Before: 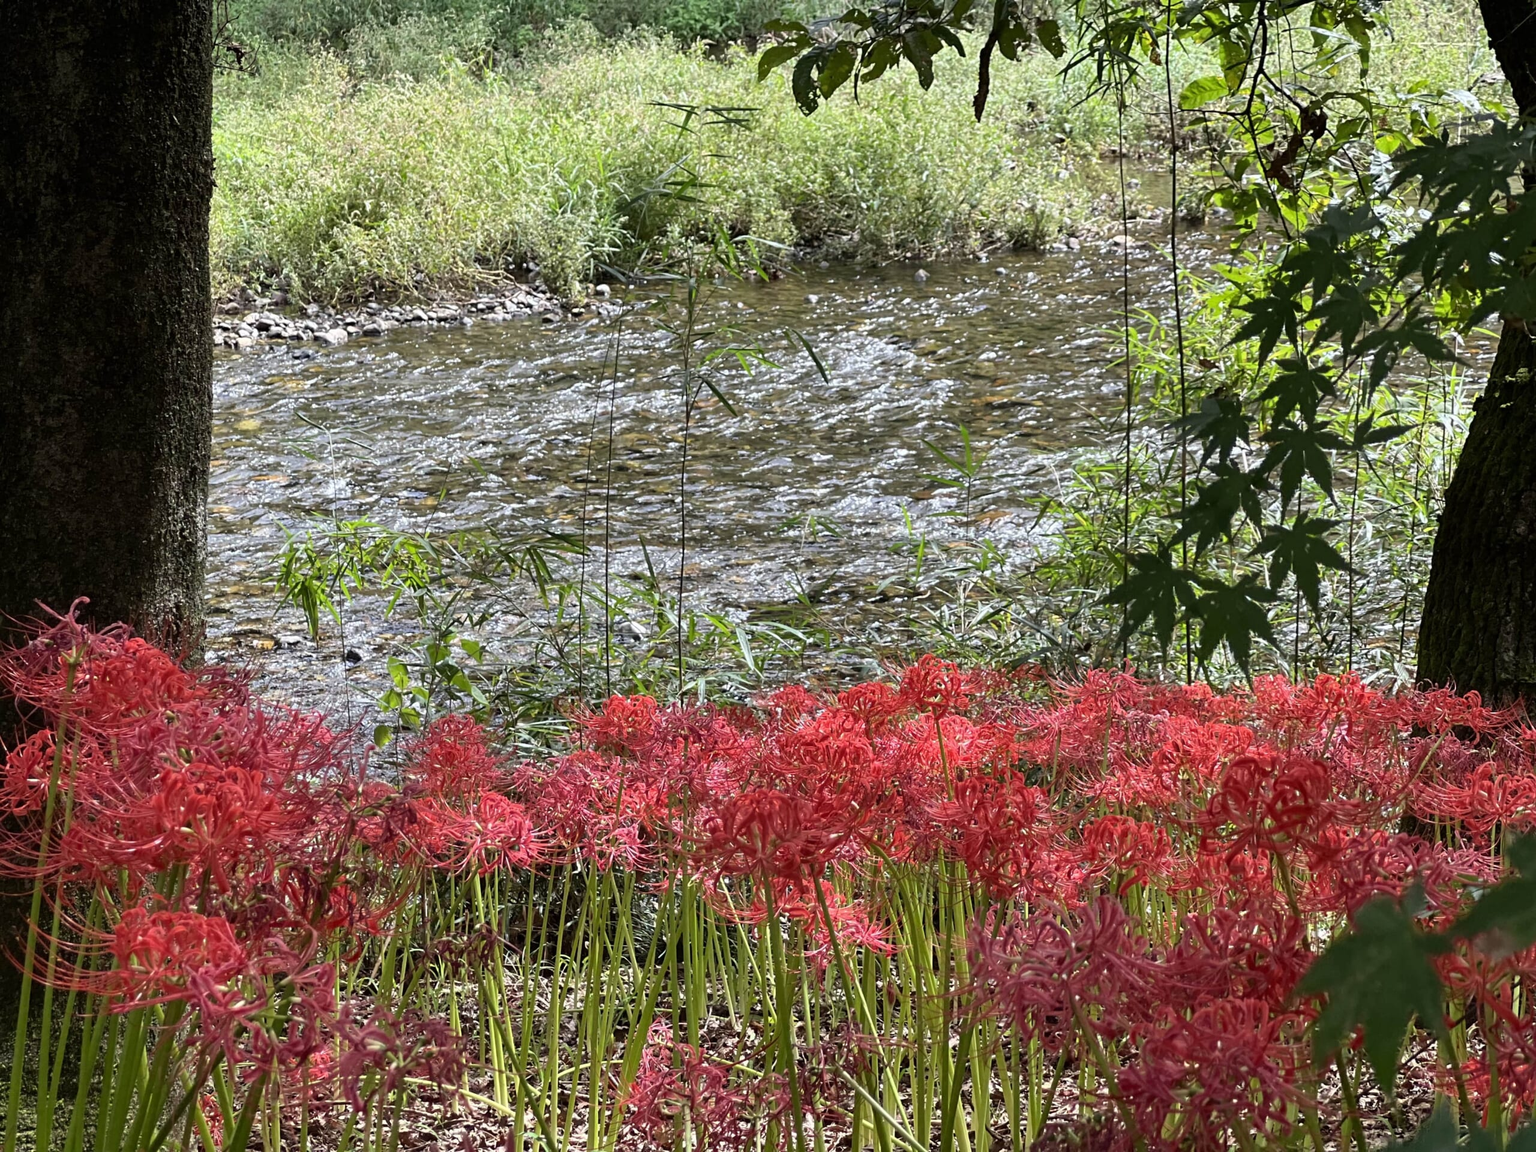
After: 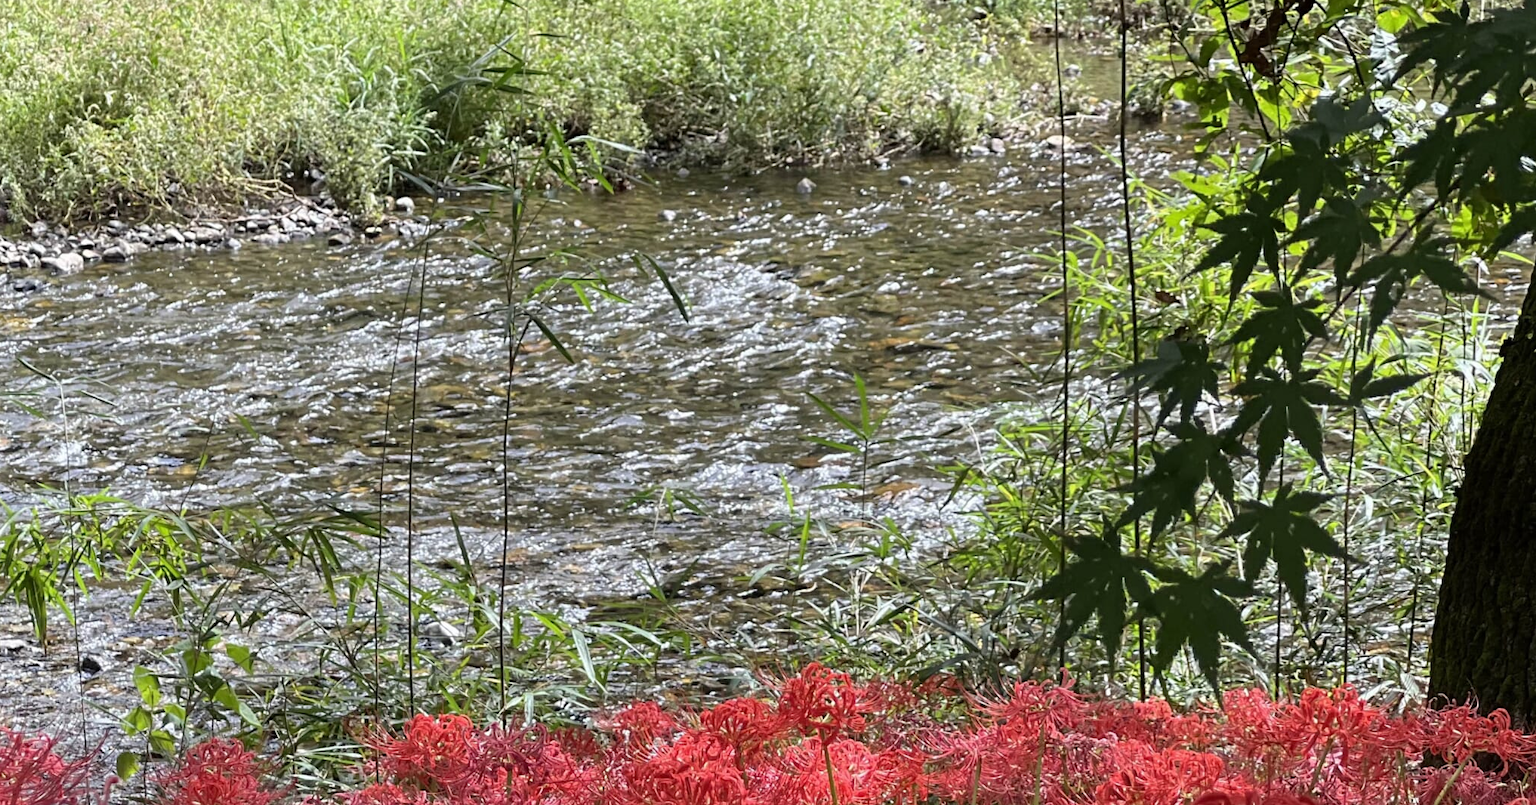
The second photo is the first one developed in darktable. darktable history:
crop: left 18.325%, top 11.124%, right 2.183%, bottom 32.812%
